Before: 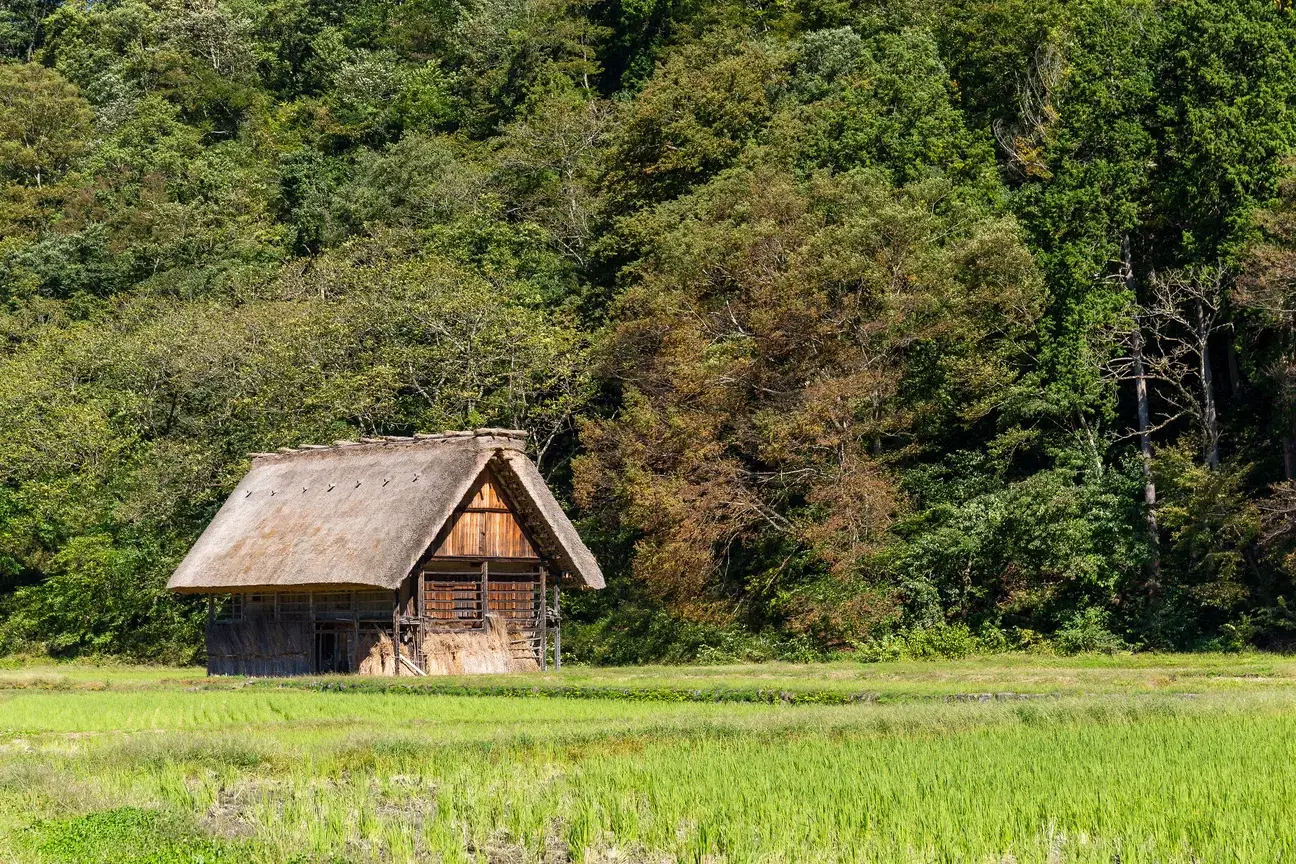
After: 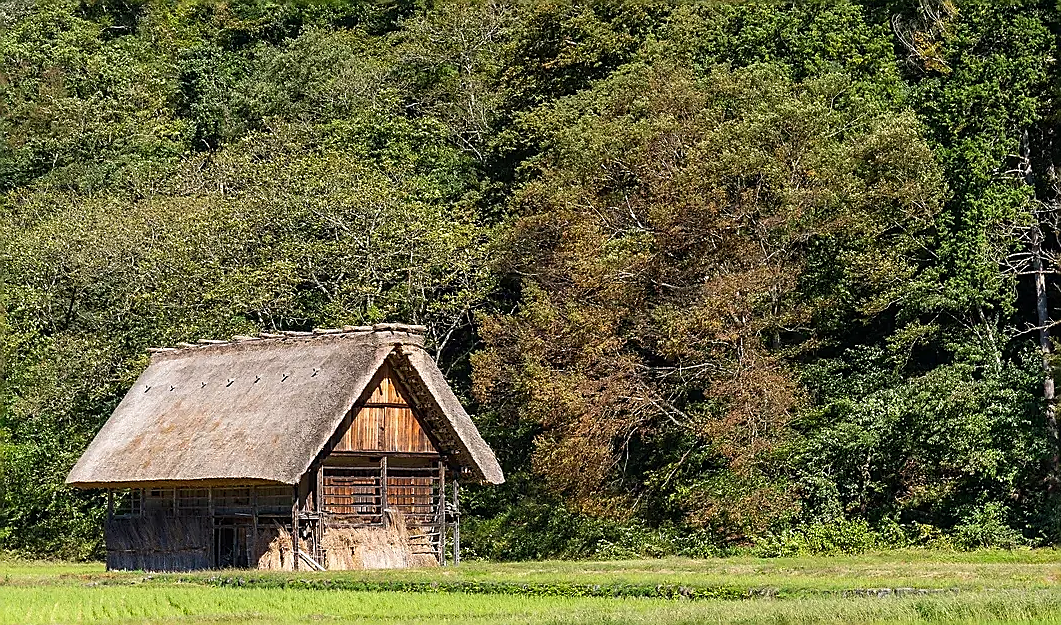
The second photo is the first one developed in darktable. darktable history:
crop: left 7.796%, top 12.172%, right 10.281%, bottom 15.42%
sharpen: radius 1.362, amount 1.235, threshold 0.785
